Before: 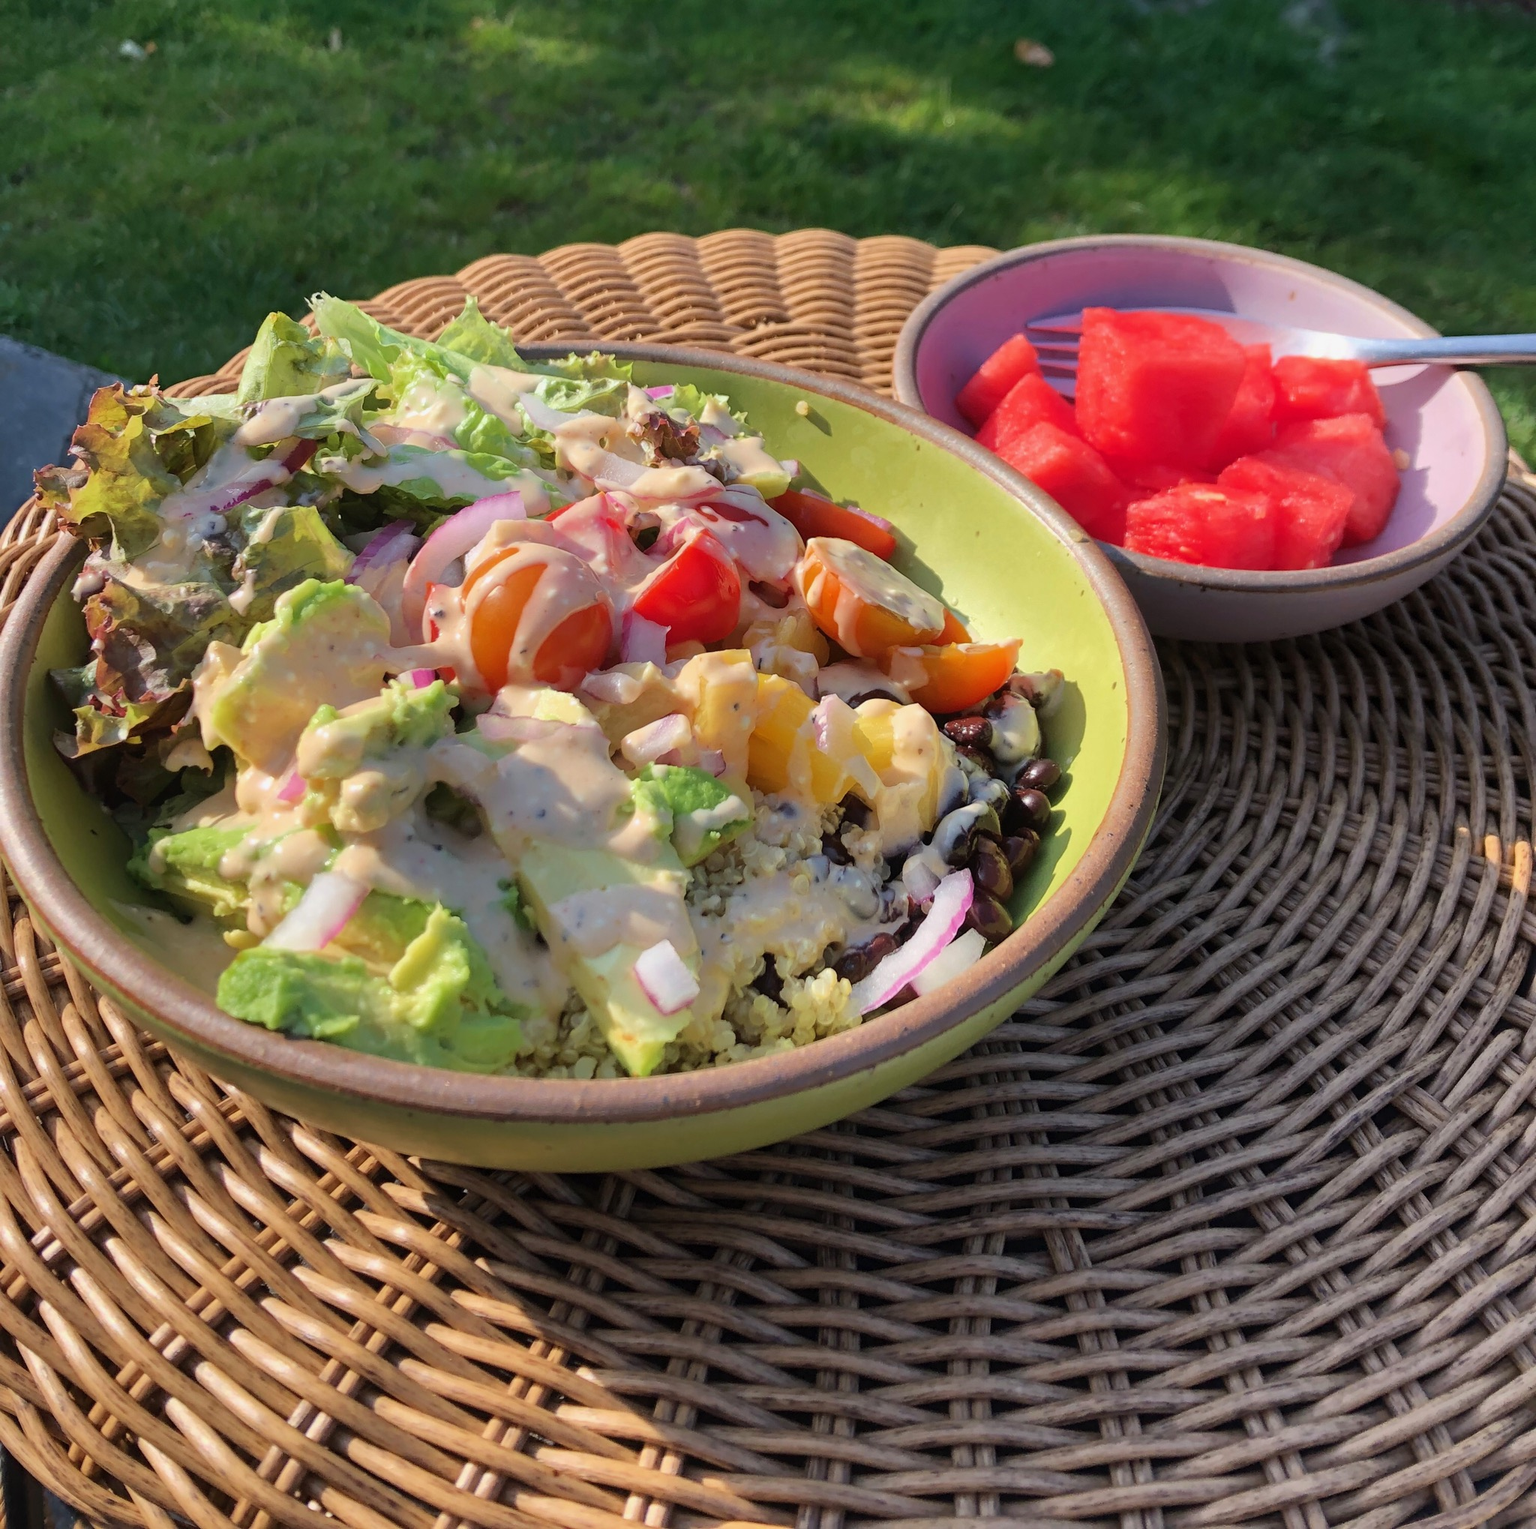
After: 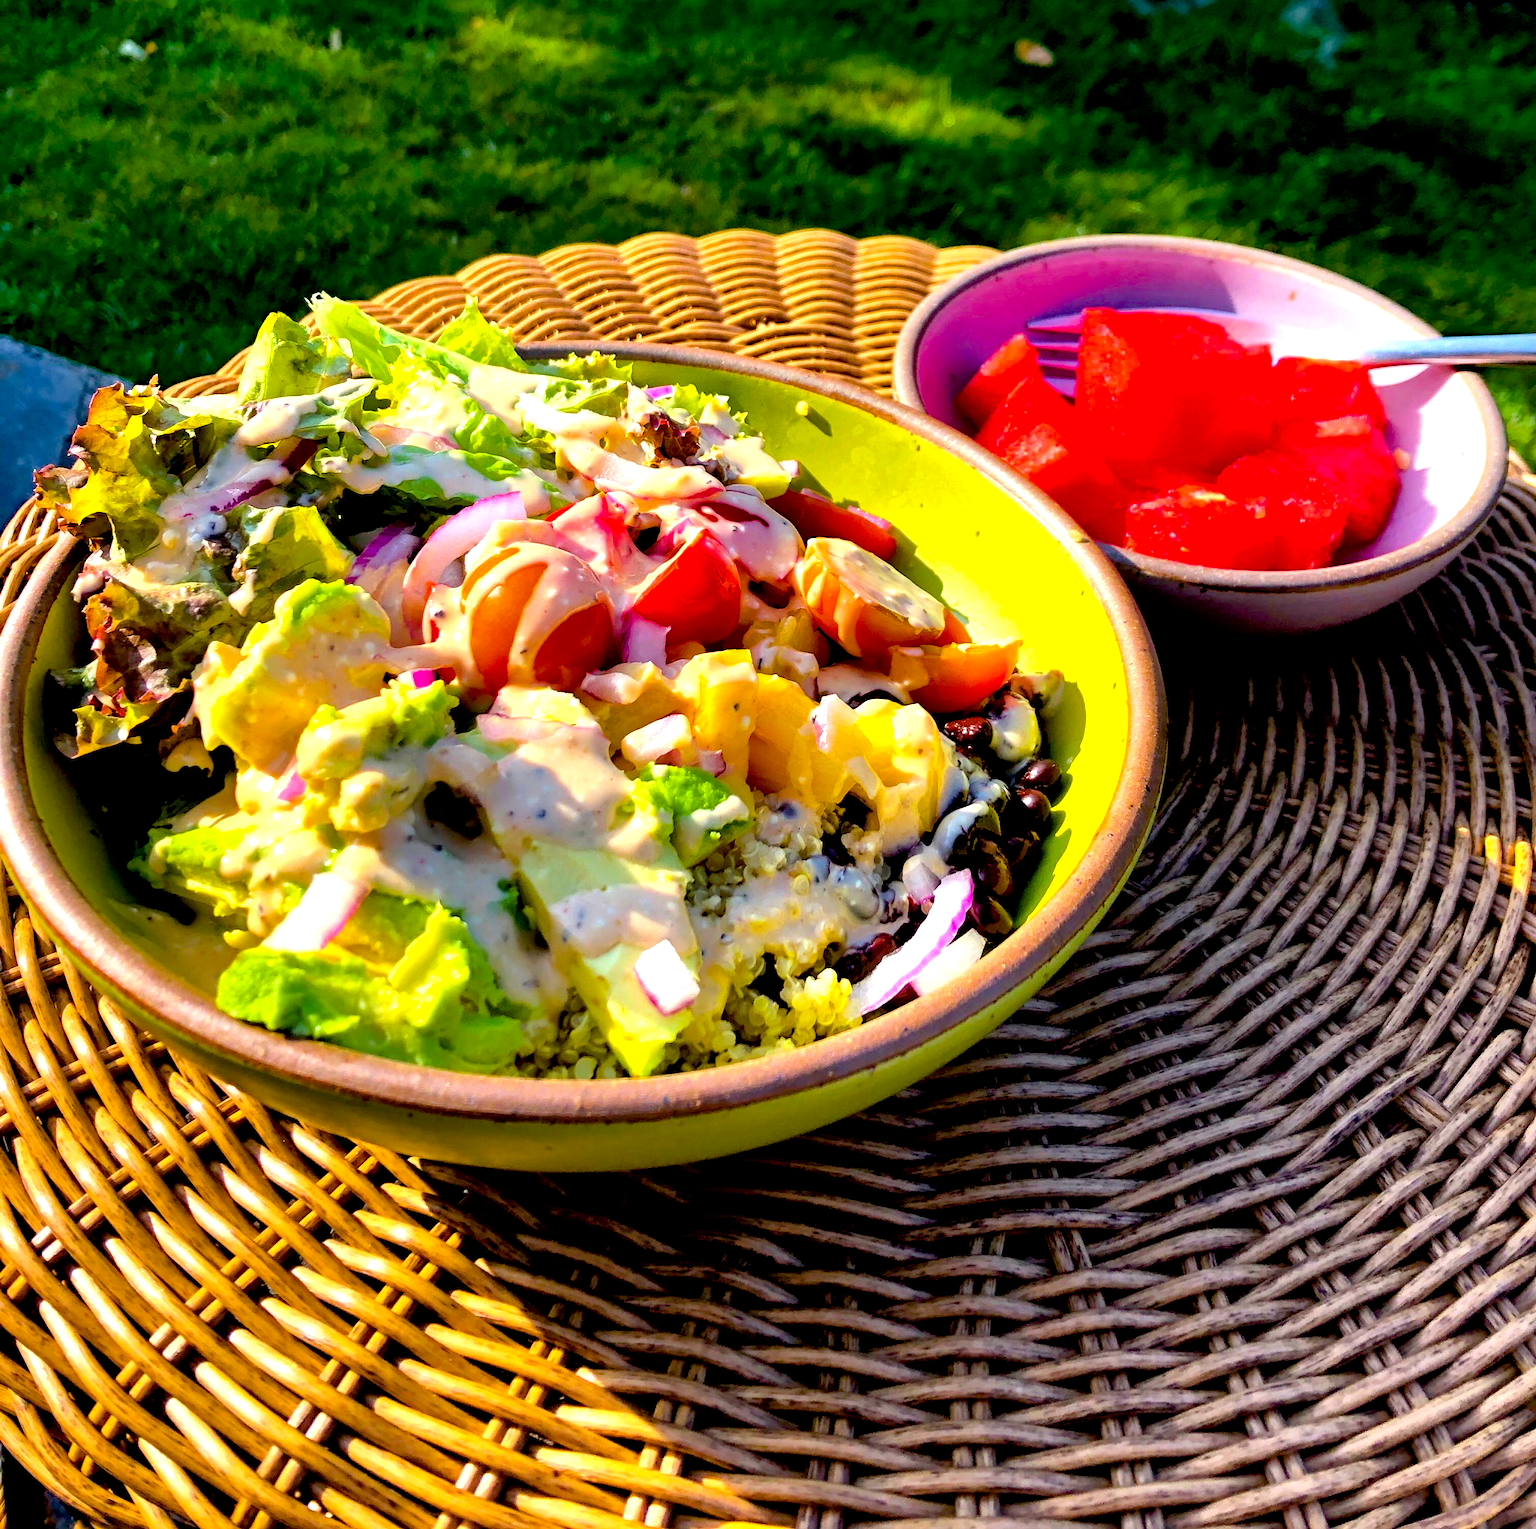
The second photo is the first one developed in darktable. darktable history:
local contrast: mode bilateral grid, contrast 20, coarseness 50, detail 159%, midtone range 0.2
color balance rgb: linear chroma grading › global chroma 20%, perceptual saturation grading › global saturation 25%, perceptual brilliance grading › global brilliance 20%, global vibrance 20%
exposure: black level correction 0.025, exposure 0.182 EV, compensate highlight preservation false
